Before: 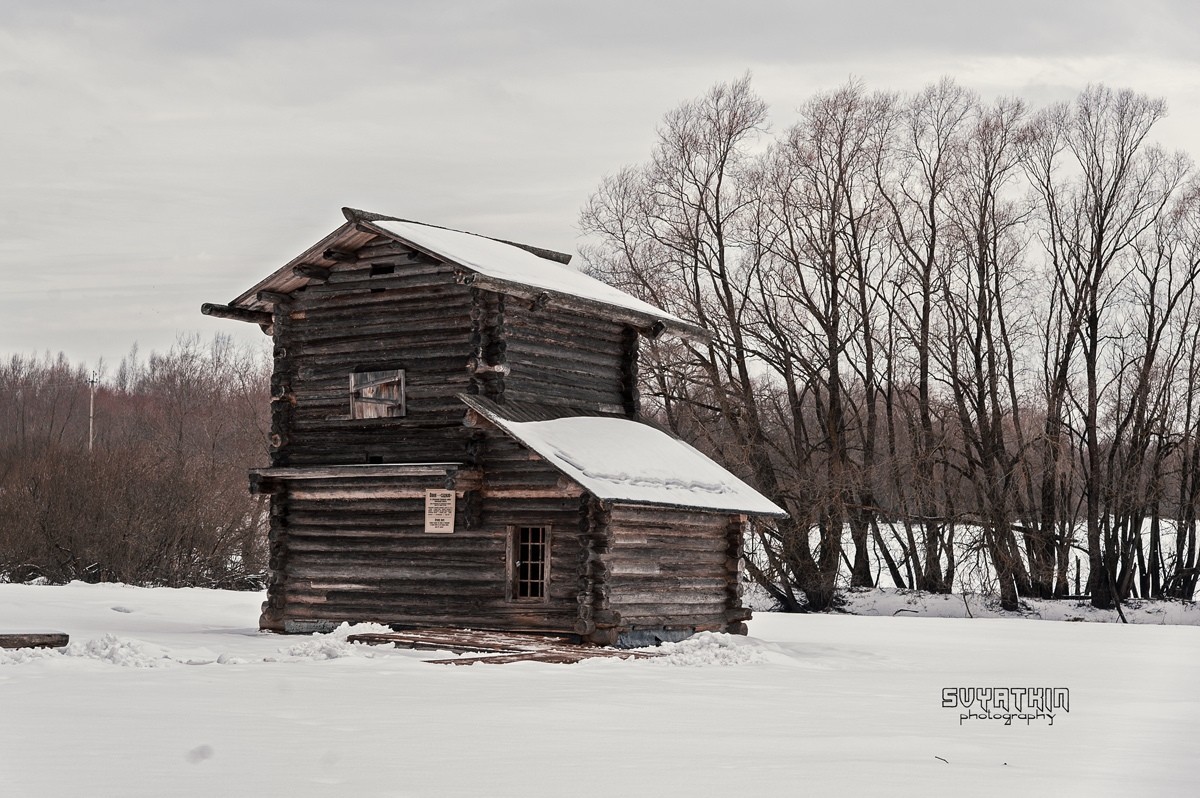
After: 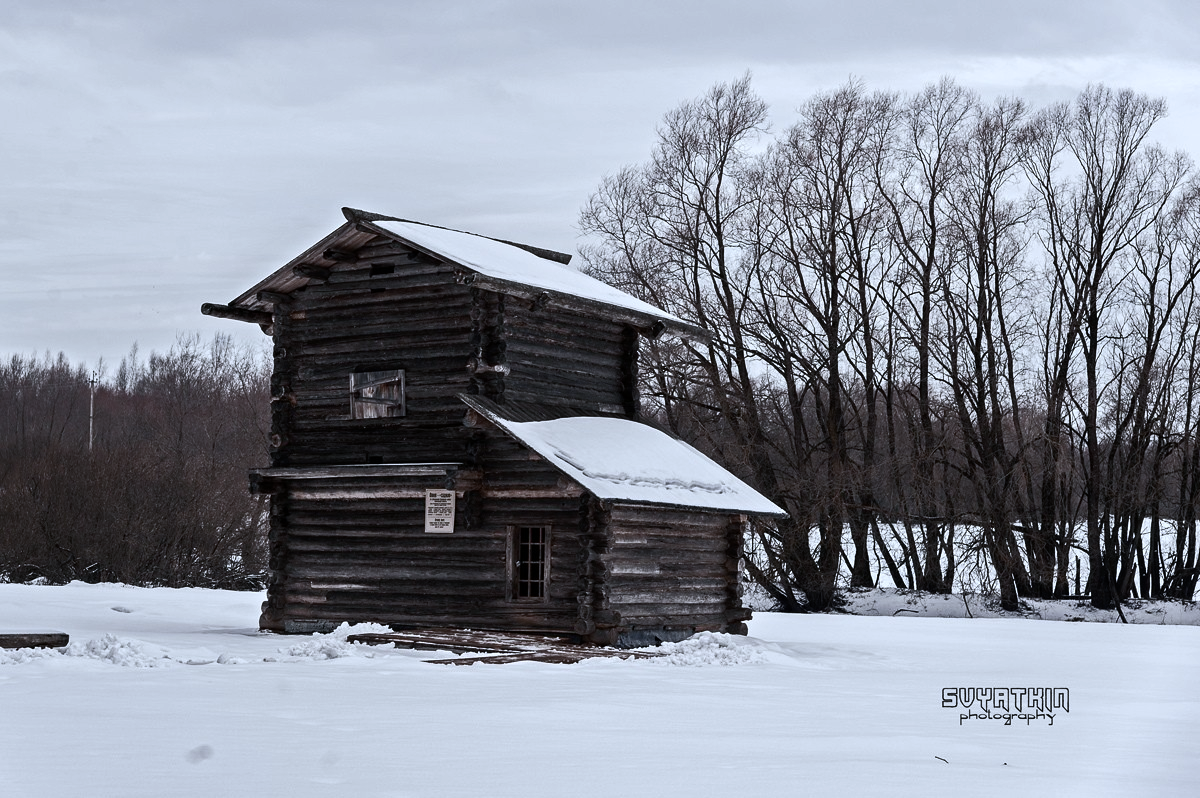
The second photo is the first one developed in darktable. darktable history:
white balance: red 0.926, green 1.003, blue 1.133
color balance rgb: perceptual saturation grading › highlights -31.88%, perceptual saturation grading › mid-tones 5.8%, perceptual saturation grading › shadows 18.12%, perceptual brilliance grading › highlights 3.62%, perceptual brilliance grading › mid-tones -18.12%, perceptual brilliance grading › shadows -41.3%
